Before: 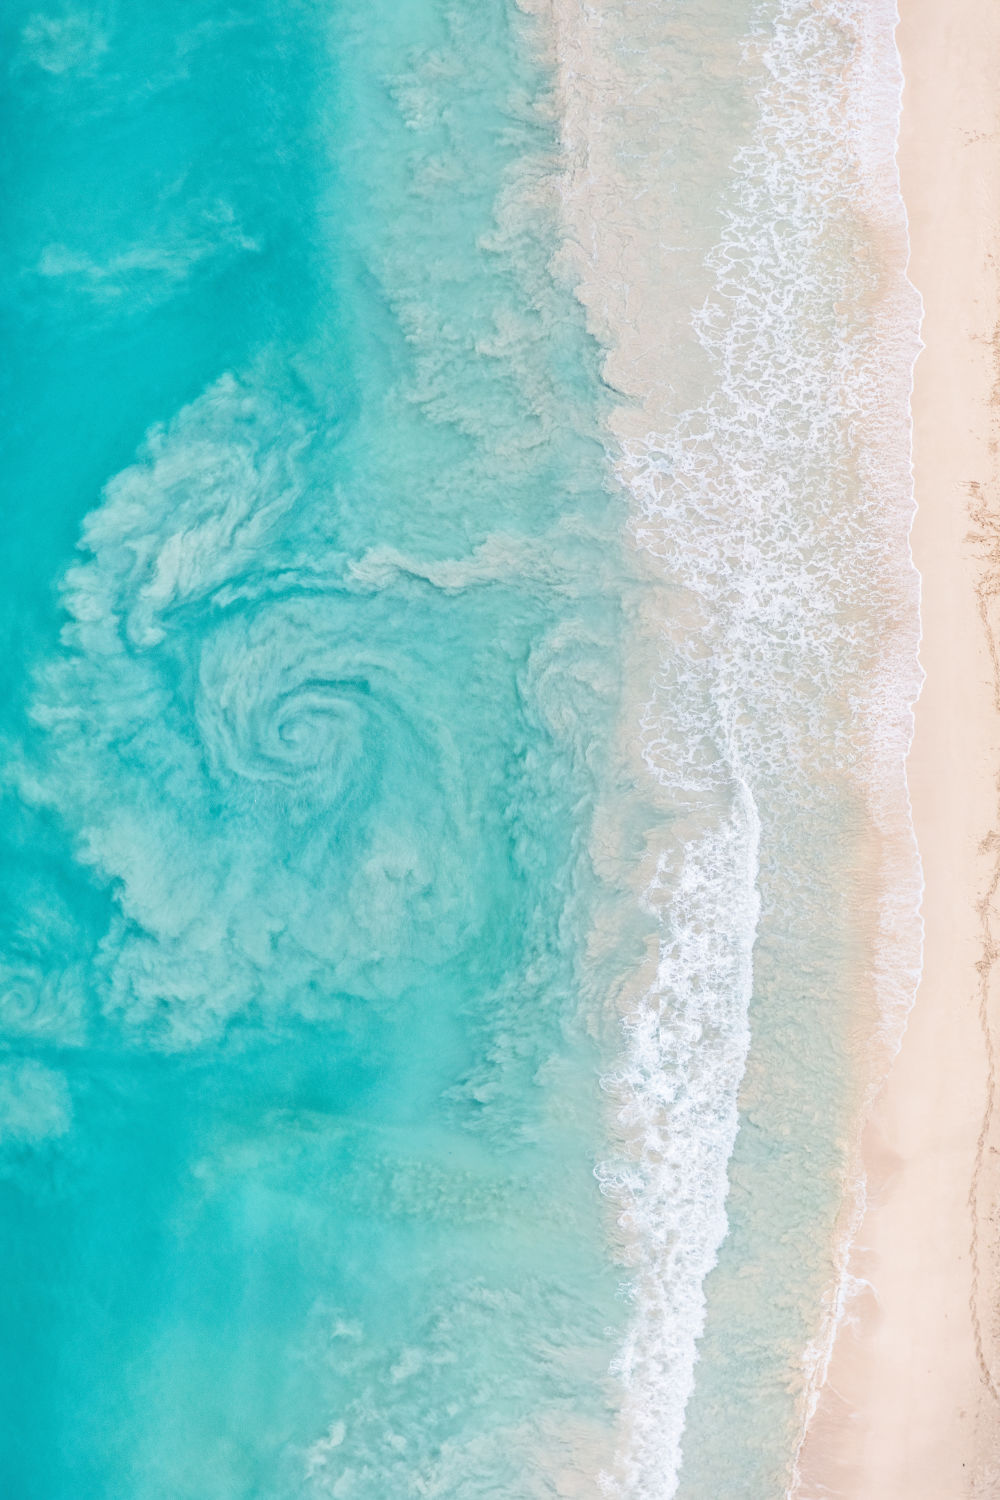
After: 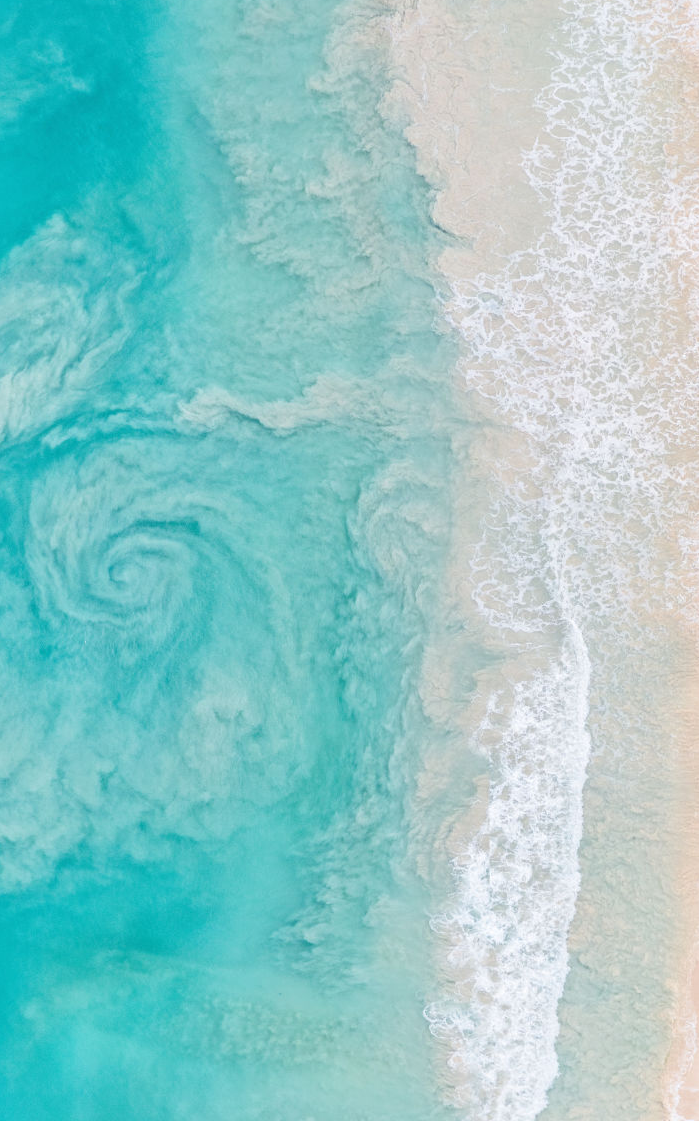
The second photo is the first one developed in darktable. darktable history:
crop and rotate: left 17.046%, top 10.659%, right 12.989%, bottom 14.553%
color balance rgb: global vibrance 1%, saturation formula JzAzBz (2021)
